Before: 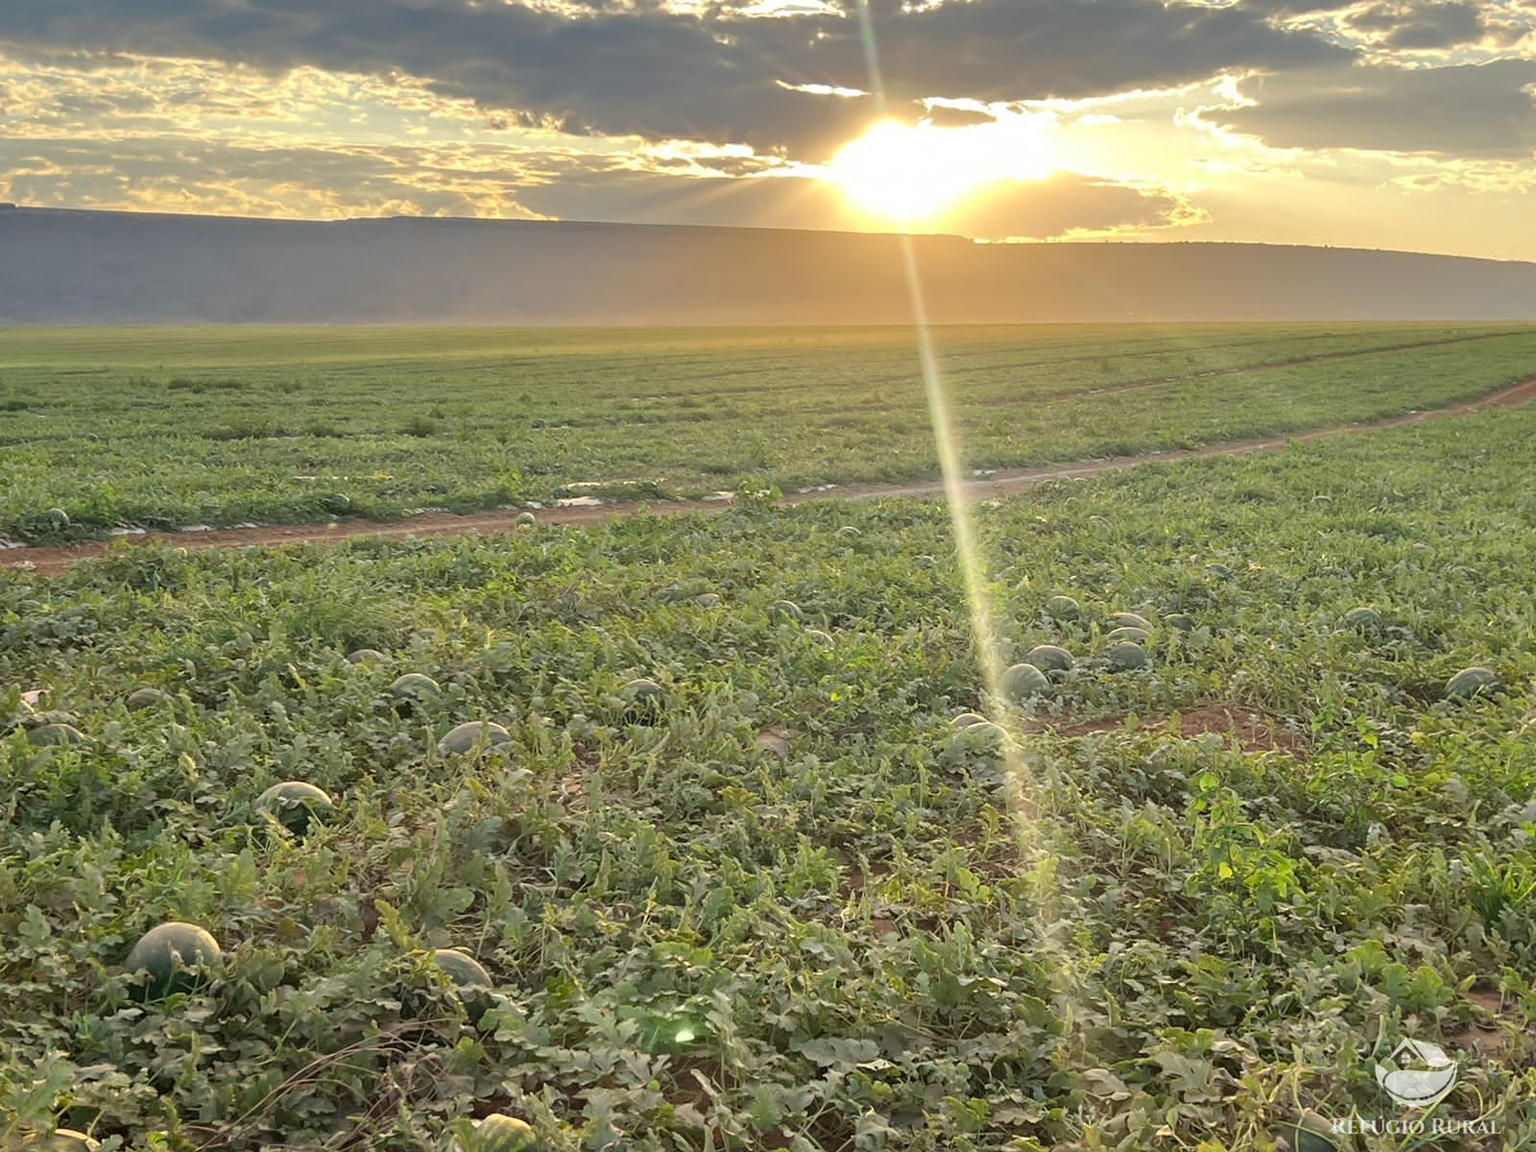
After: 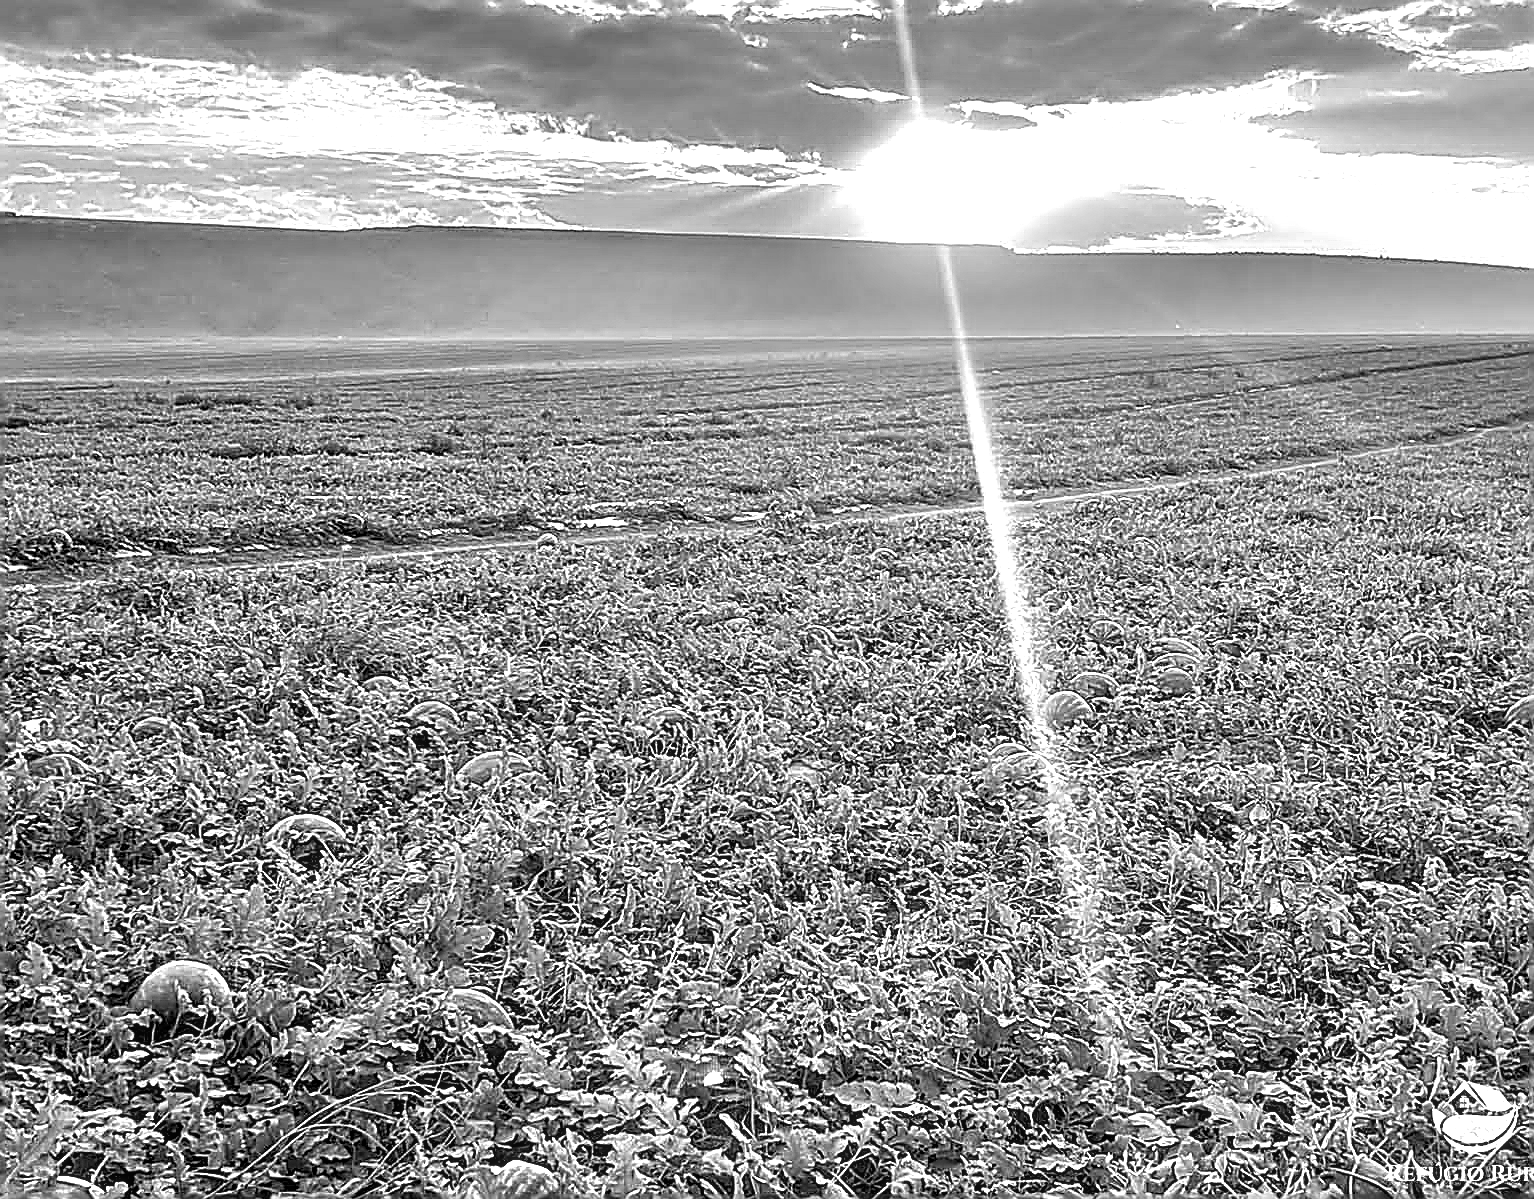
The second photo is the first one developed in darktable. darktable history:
sharpen: amount 1.993
crop: right 4.09%, bottom 0.024%
exposure: black level correction 0, exposure 0.702 EV, compensate highlight preservation false
local contrast: detail 130%
contrast equalizer: y [[0.6 ×6], [0.55 ×6], [0 ×6], [0 ×6], [0 ×6]]
color balance rgb: linear chroma grading › global chroma 34.06%, perceptual saturation grading › global saturation 25.442%, global vibrance 0.96%, saturation formula JzAzBz (2021)
color zones: curves: ch1 [(0, -0.394) (0.143, -0.394) (0.286, -0.394) (0.429, -0.392) (0.571, -0.391) (0.714, -0.391) (0.857, -0.391) (1, -0.394)]
